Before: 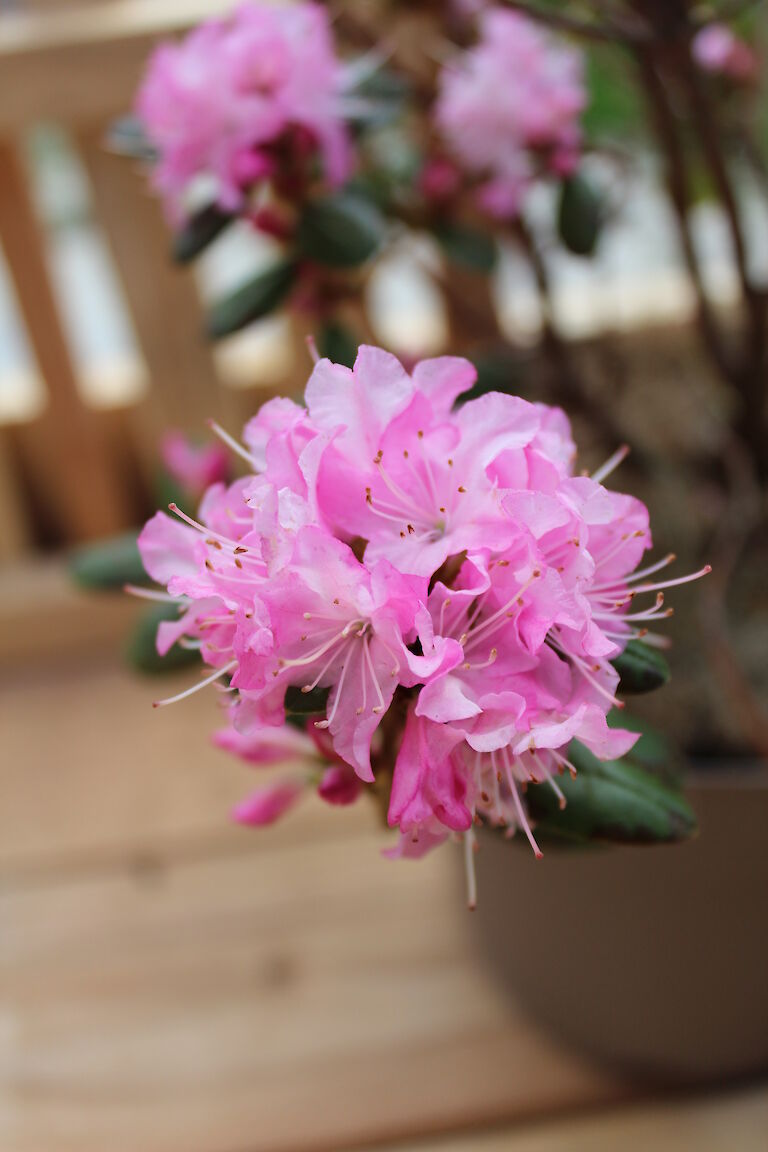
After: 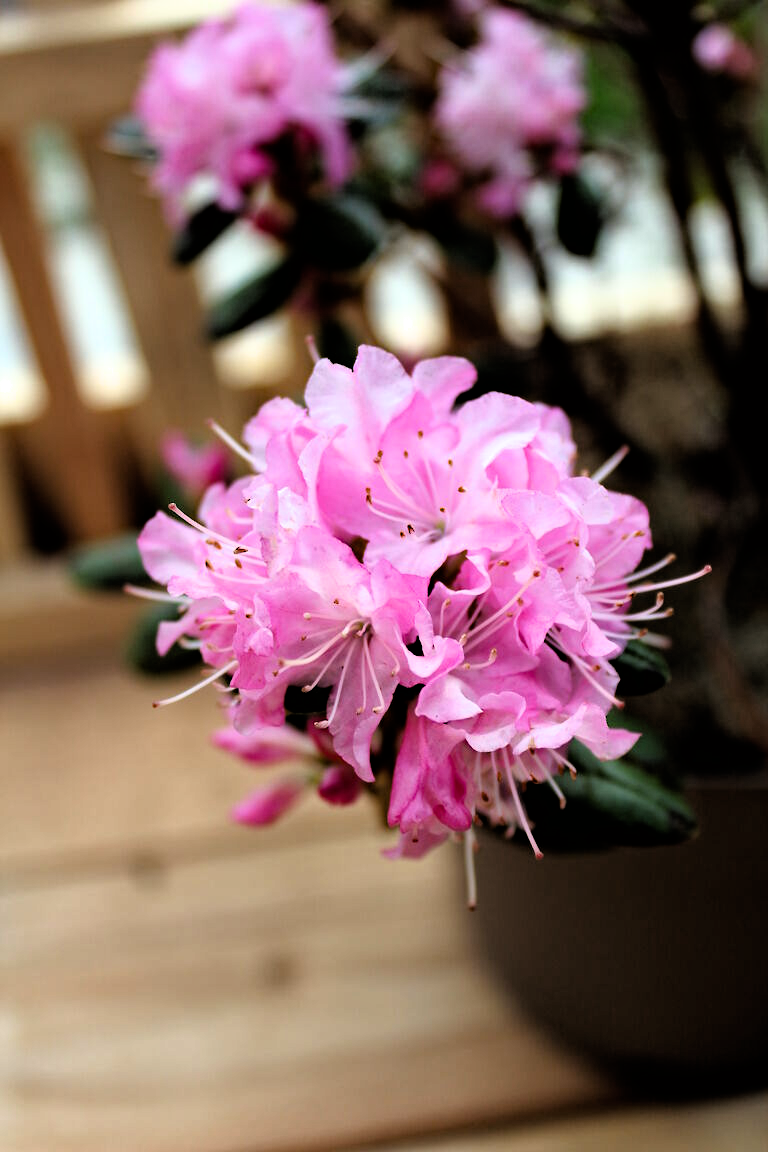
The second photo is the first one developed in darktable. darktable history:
haze removal: strength 0.29, distance 0.25, compatibility mode true, adaptive false
filmic rgb: black relative exposure -3.63 EV, white relative exposure 2.16 EV, hardness 3.62
